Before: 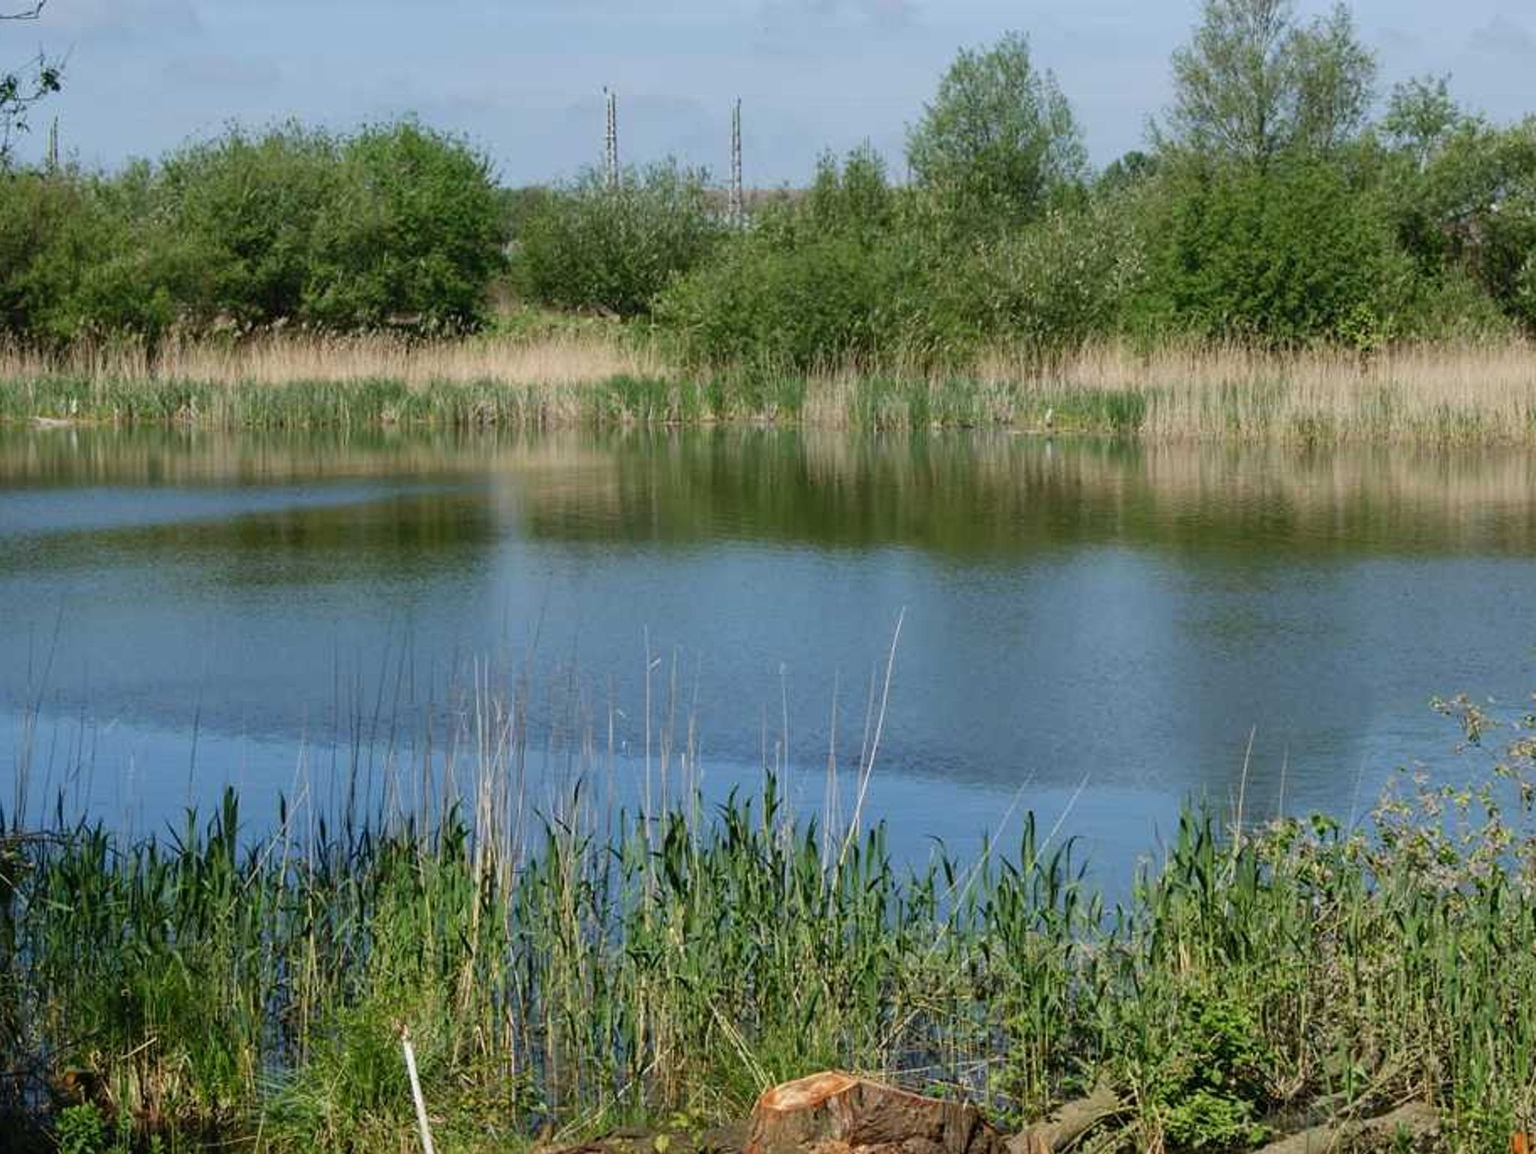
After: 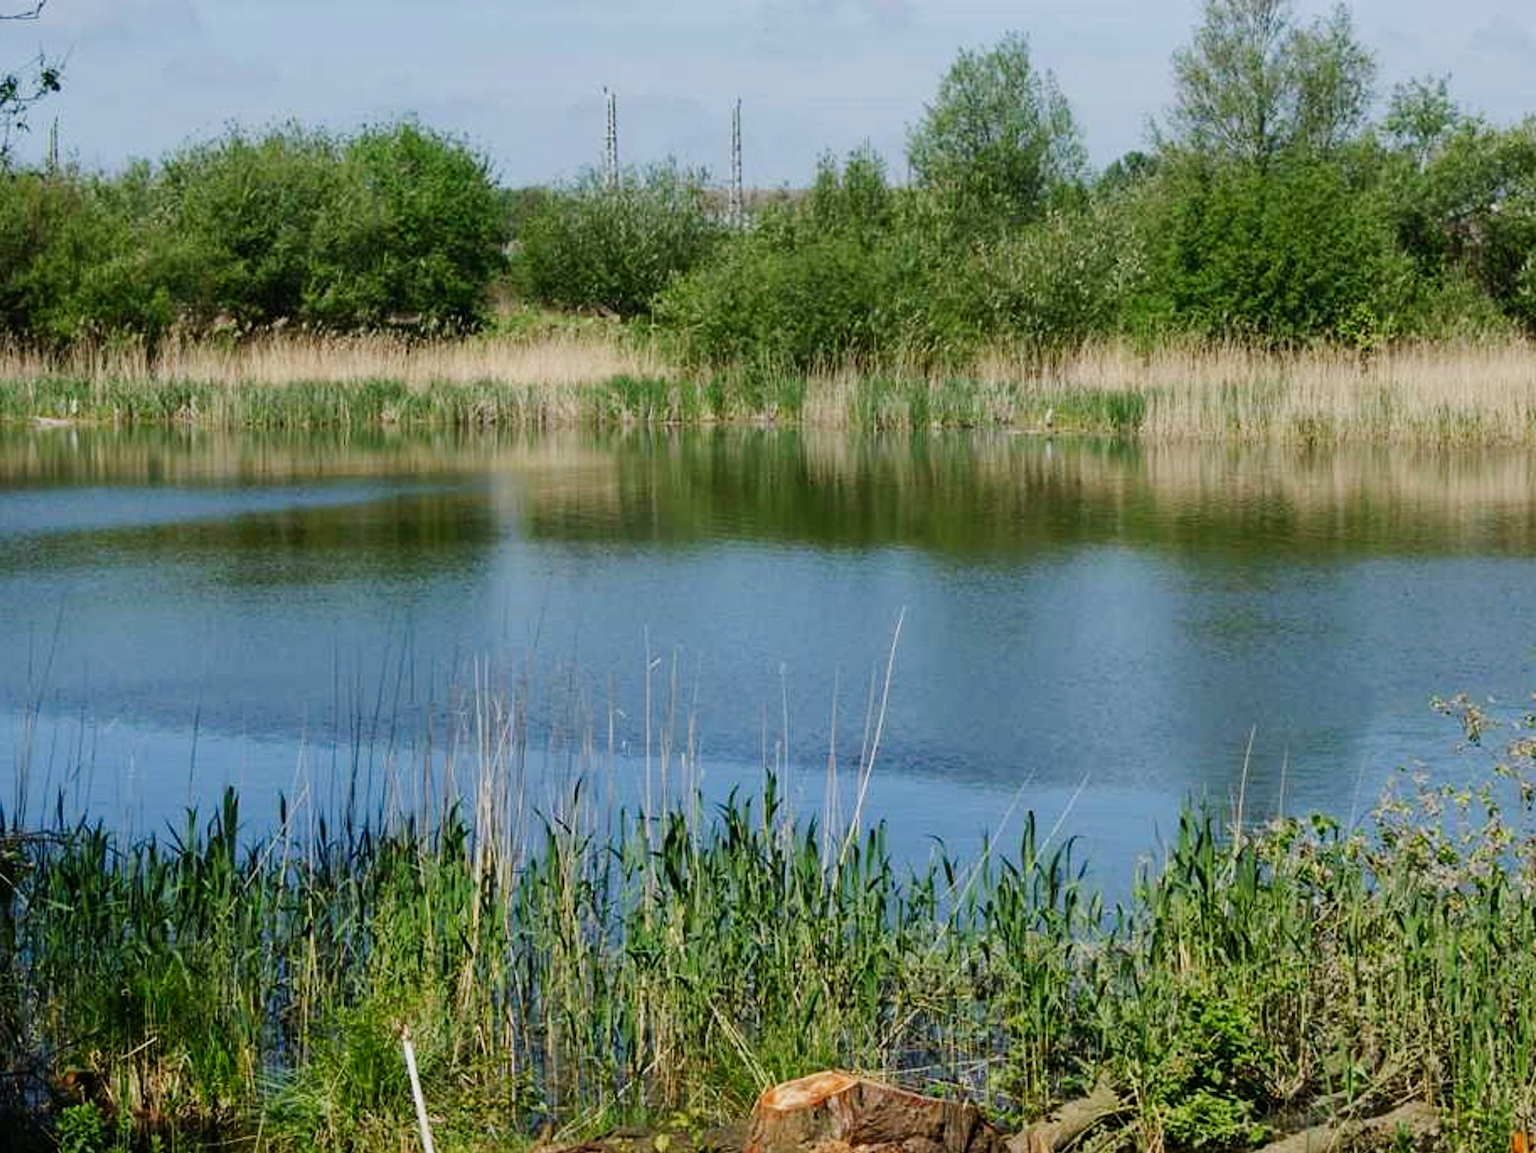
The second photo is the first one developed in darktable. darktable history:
tone curve: curves: ch0 [(0, 0) (0.071, 0.047) (0.266, 0.26) (0.491, 0.552) (0.753, 0.818) (1, 0.983)]; ch1 [(0, 0) (0.346, 0.307) (0.408, 0.369) (0.463, 0.443) (0.482, 0.493) (0.502, 0.5) (0.517, 0.518) (0.546, 0.587) (0.588, 0.643) (0.651, 0.709) (1, 1)]; ch2 [(0, 0) (0.346, 0.34) (0.434, 0.46) (0.485, 0.494) (0.5, 0.494) (0.517, 0.503) (0.535, 0.545) (0.583, 0.634) (0.625, 0.686) (1, 1)], preserve colors none
exposure: exposure -0.211 EV, compensate exposure bias true, compensate highlight preservation false
